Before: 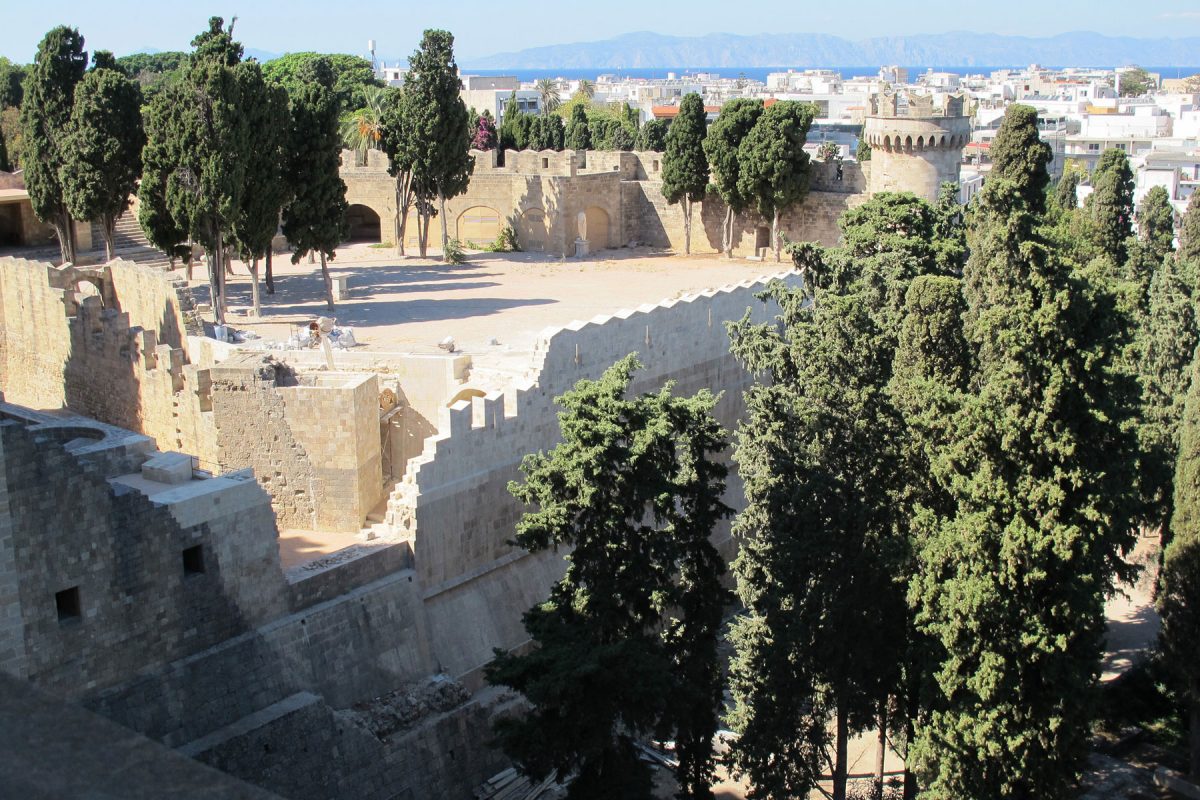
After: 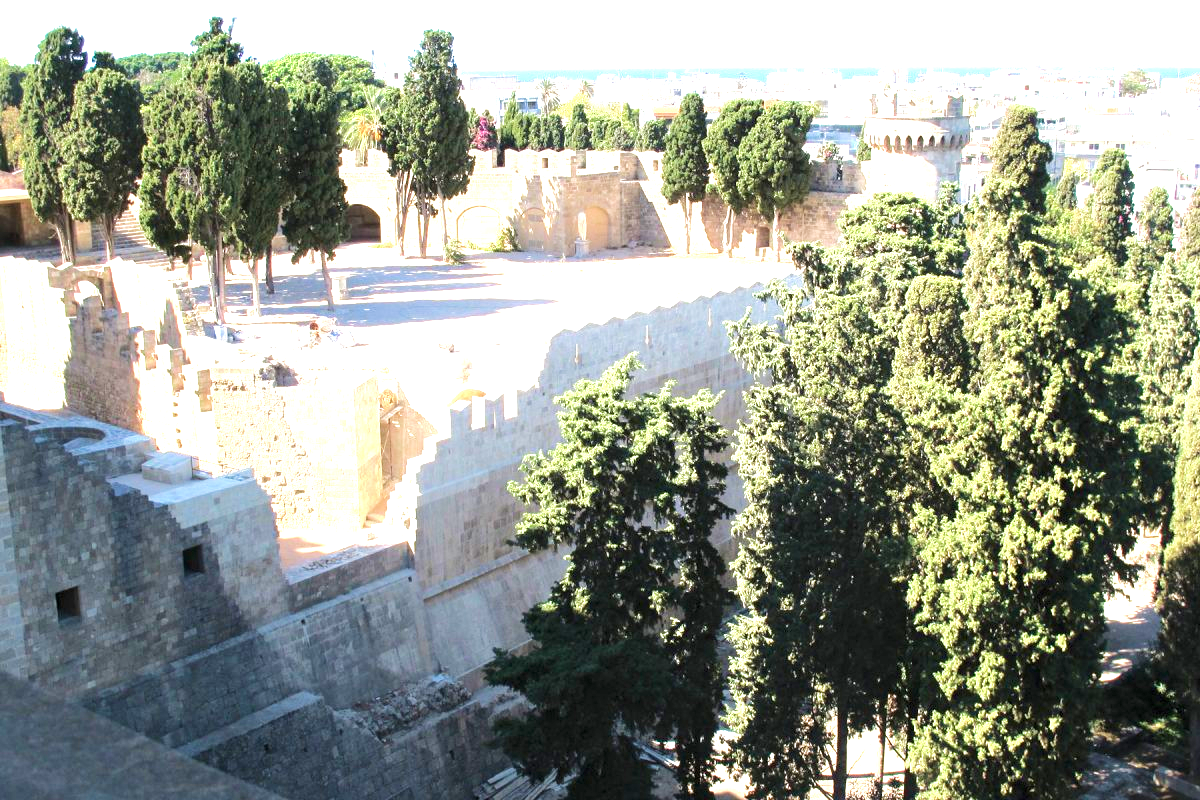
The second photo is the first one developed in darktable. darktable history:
levels: levels [0.016, 0.5, 0.996]
base curve: curves: ch0 [(0, 0) (0.262, 0.32) (0.722, 0.705) (1, 1)]
exposure: black level correction 0, exposure 1.3 EV, compensate exposure bias true, compensate highlight preservation false
velvia: strength 30%
